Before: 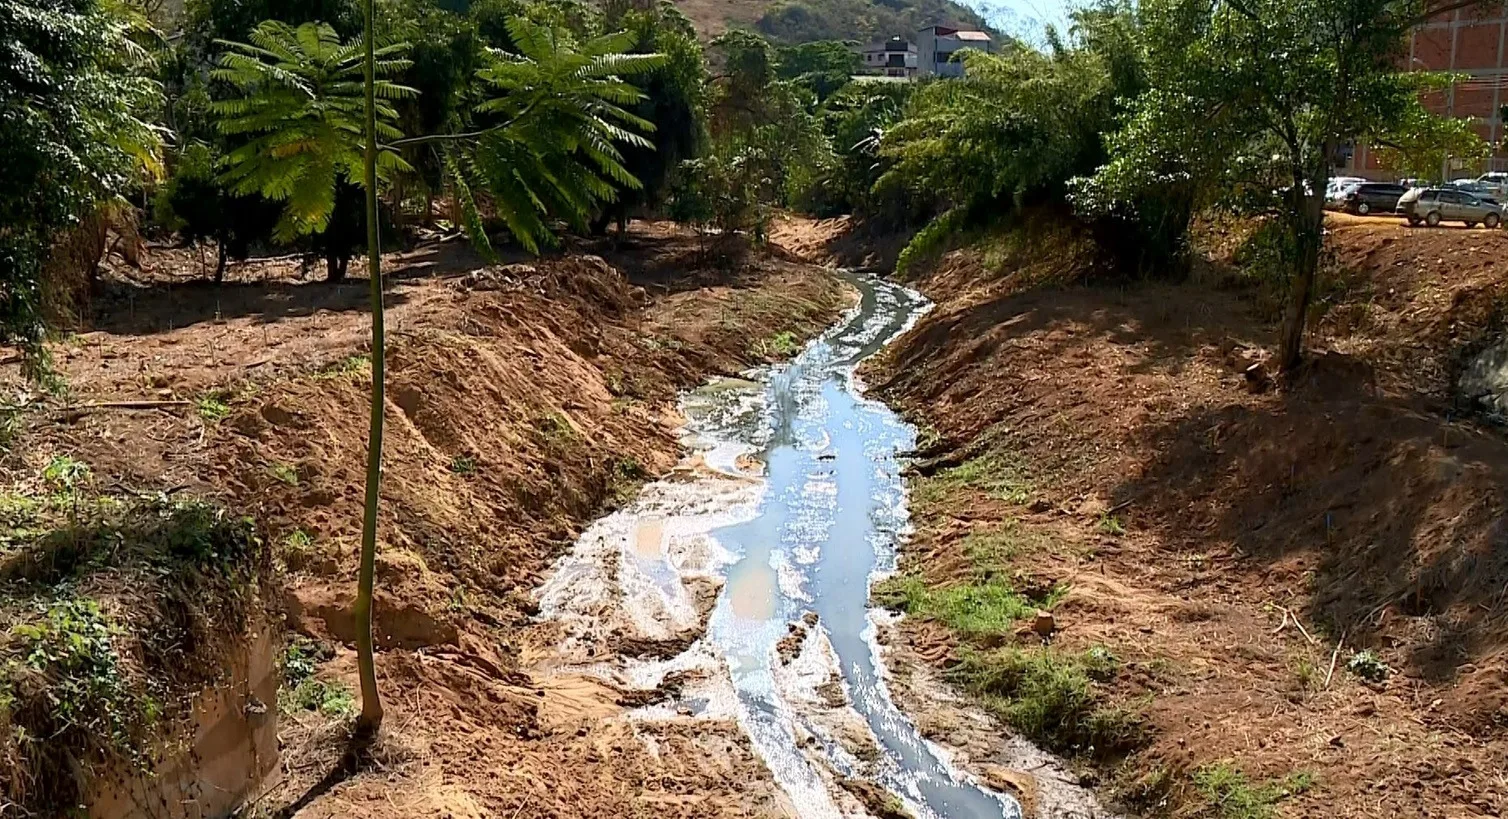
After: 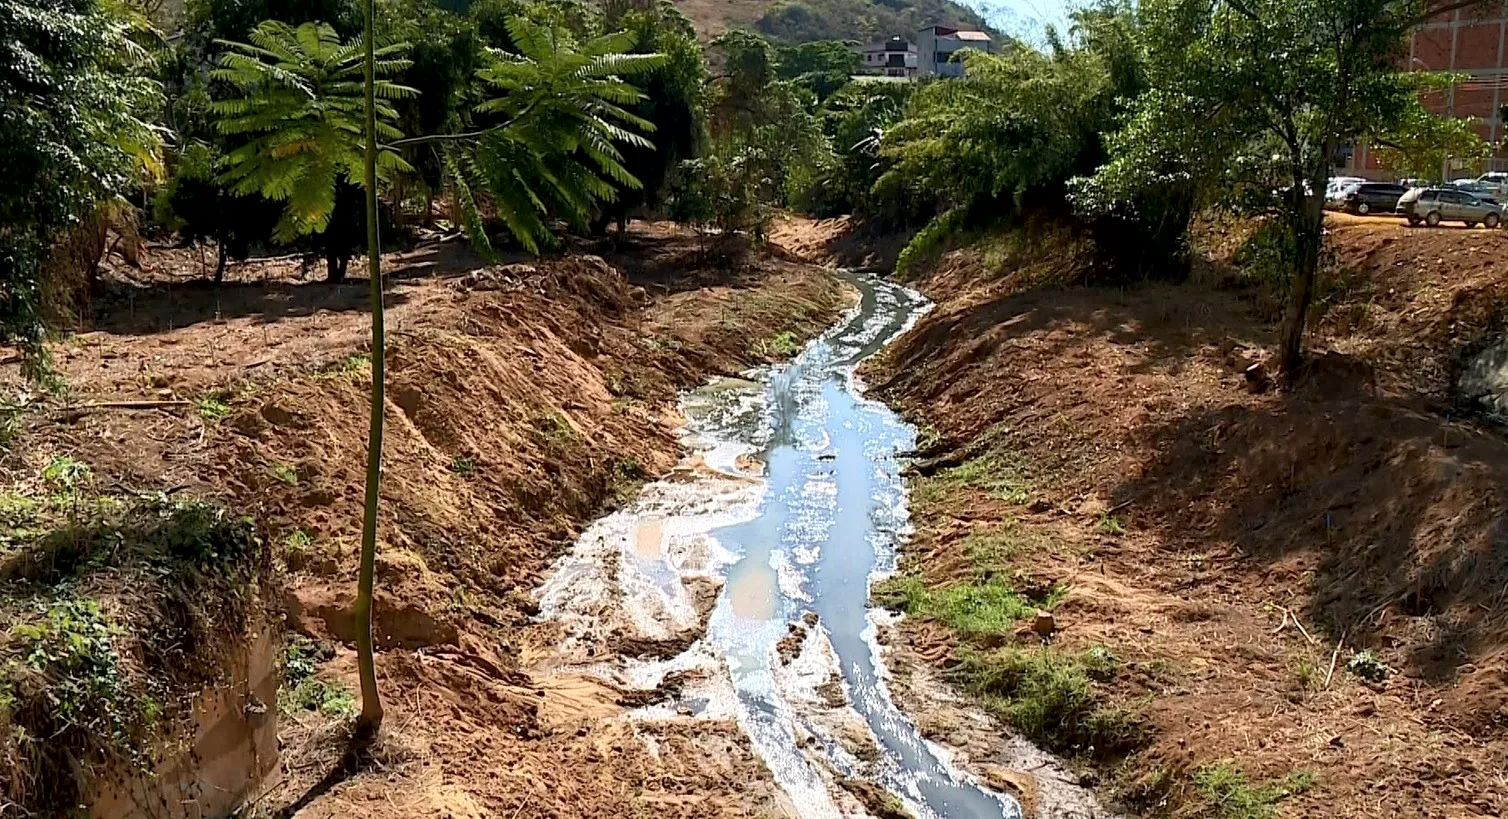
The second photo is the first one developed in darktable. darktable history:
local contrast: mode bilateral grid, contrast 20, coarseness 50, detail 129%, midtone range 0.2
